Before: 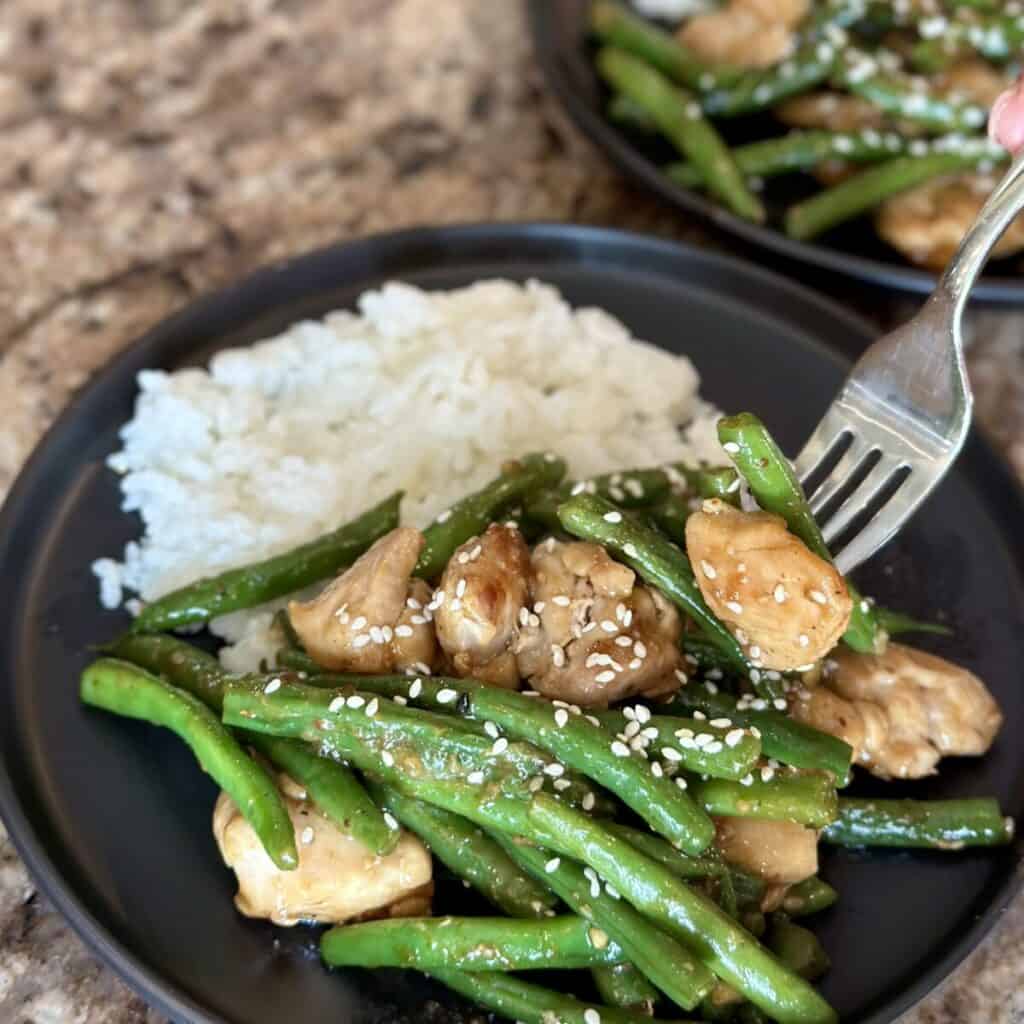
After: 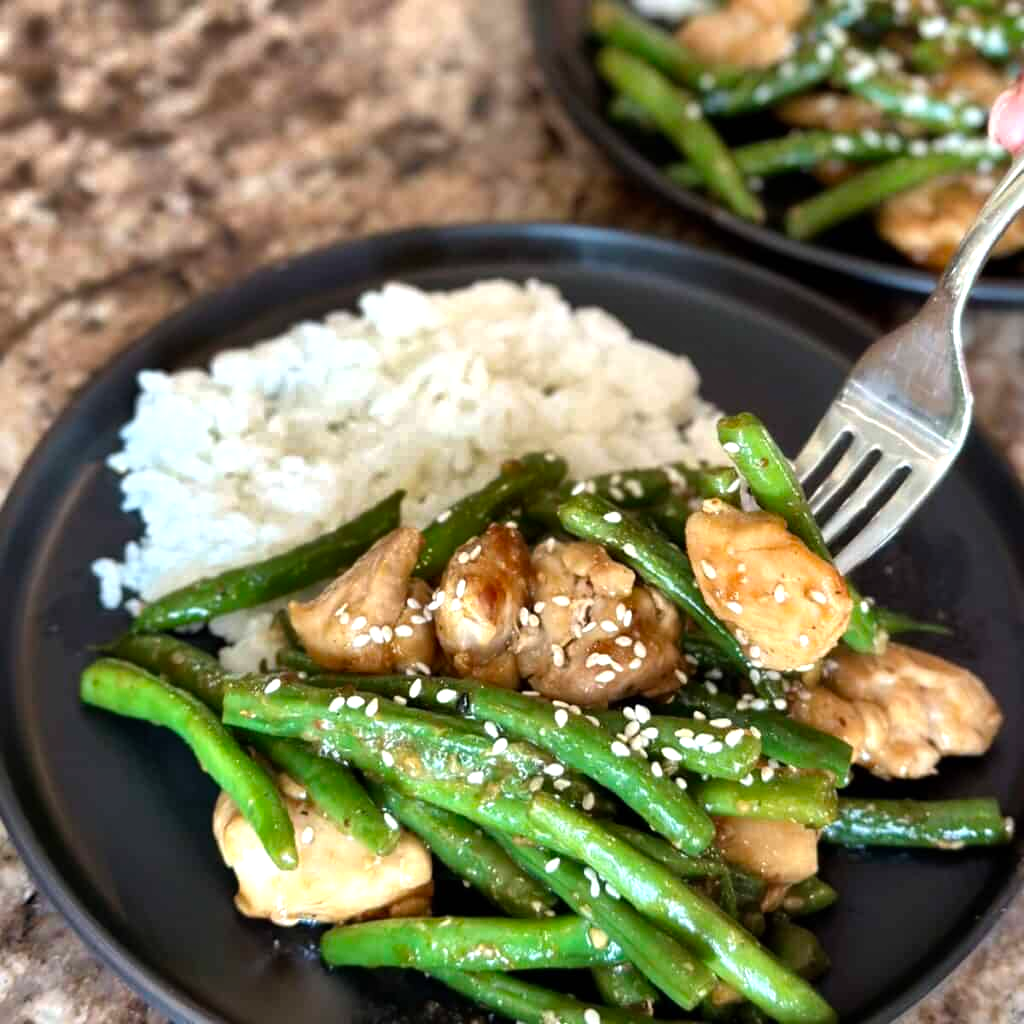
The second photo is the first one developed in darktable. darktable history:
shadows and highlights: shadows 20.93, highlights -81.32, soften with gaussian
tone equalizer: -8 EV -0.418 EV, -7 EV -0.39 EV, -6 EV -0.339 EV, -5 EV -0.19 EV, -3 EV 0.204 EV, -2 EV 0.352 EV, -1 EV 0.389 EV, +0 EV 0.447 EV
